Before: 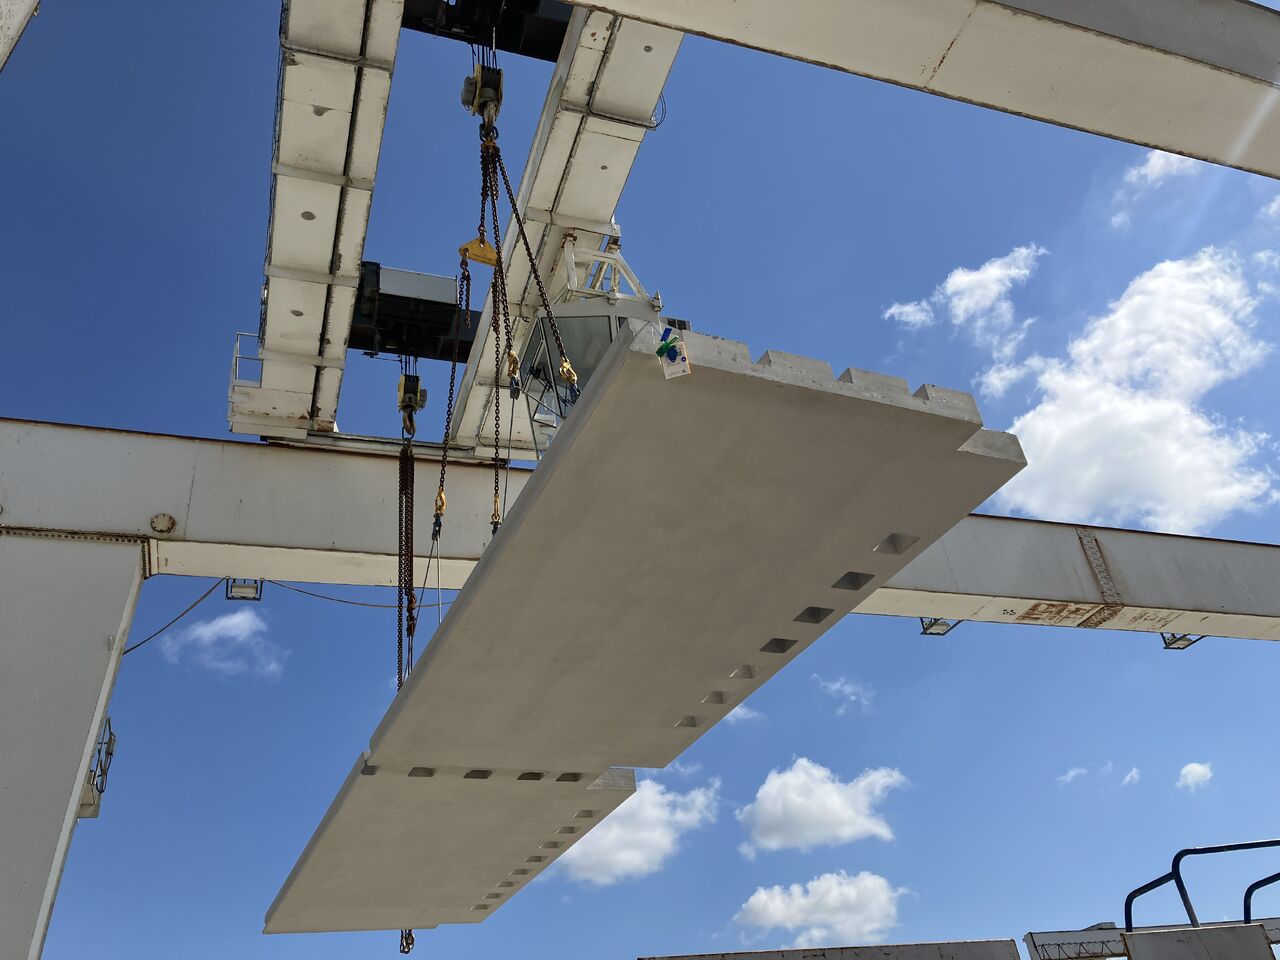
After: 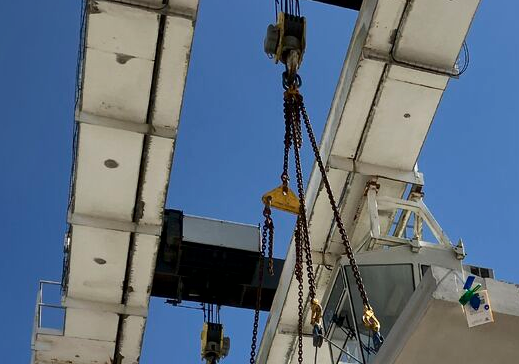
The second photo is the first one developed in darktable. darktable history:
local contrast: mode bilateral grid, contrast 20, coarseness 100, detail 150%, midtone range 0.2
crop: left 15.452%, top 5.459%, right 43.956%, bottom 56.62%
